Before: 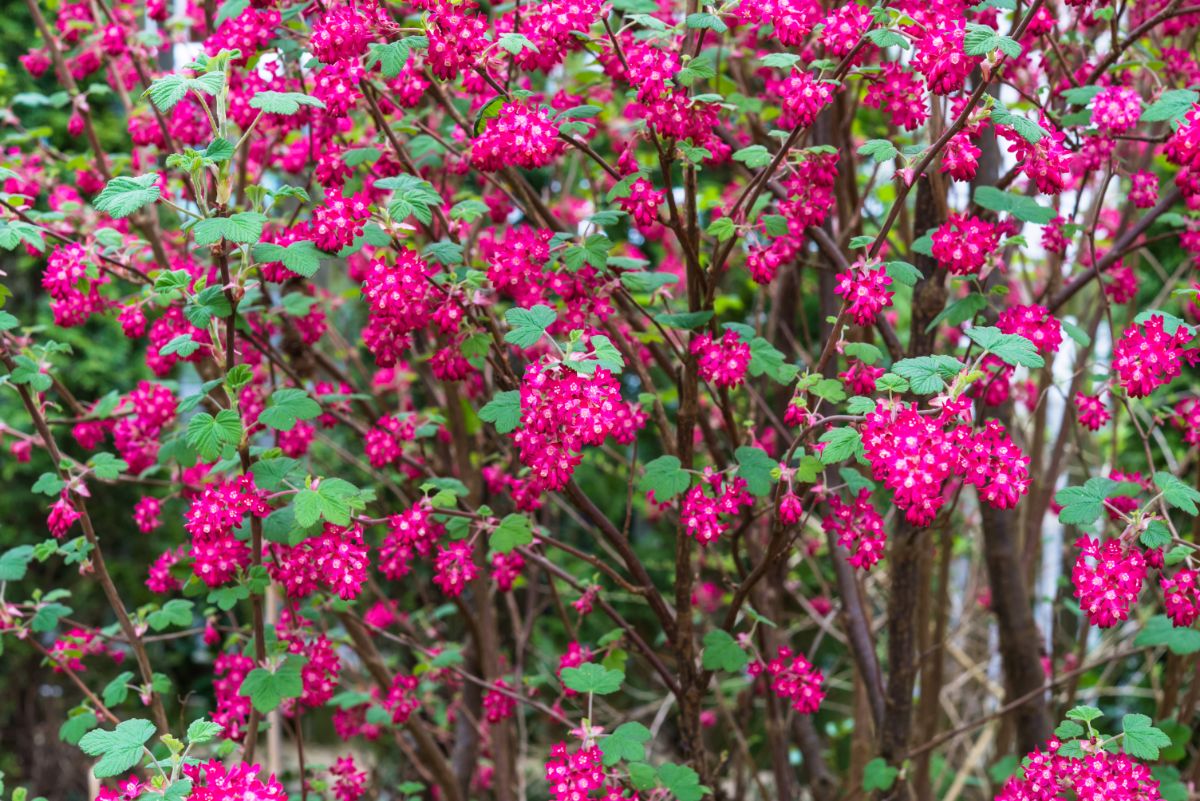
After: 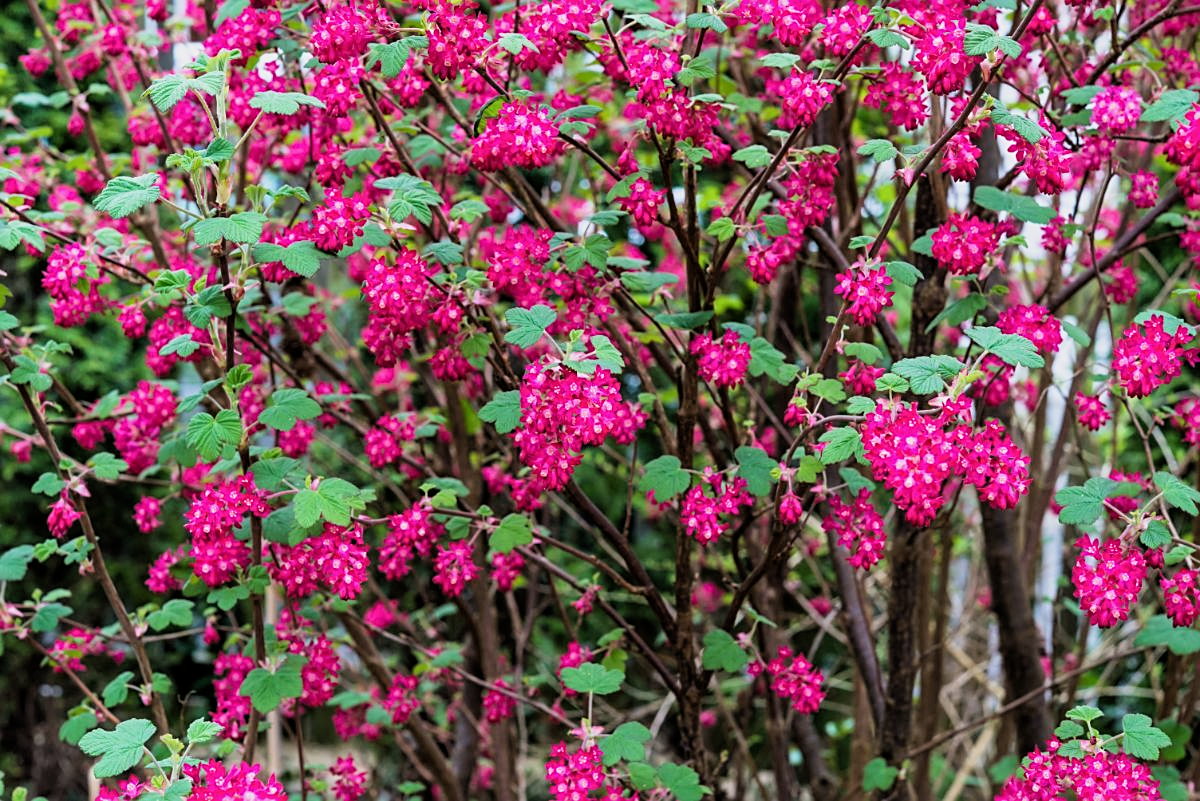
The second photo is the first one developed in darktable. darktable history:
sharpen: on, module defaults
filmic rgb: black relative exposure -11.83 EV, white relative exposure 5.43 EV, hardness 4.49, latitude 49.45%, contrast 1.141, add noise in highlights 0.002, color science v3 (2019), use custom middle-gray values true, contrast in highlights soft
